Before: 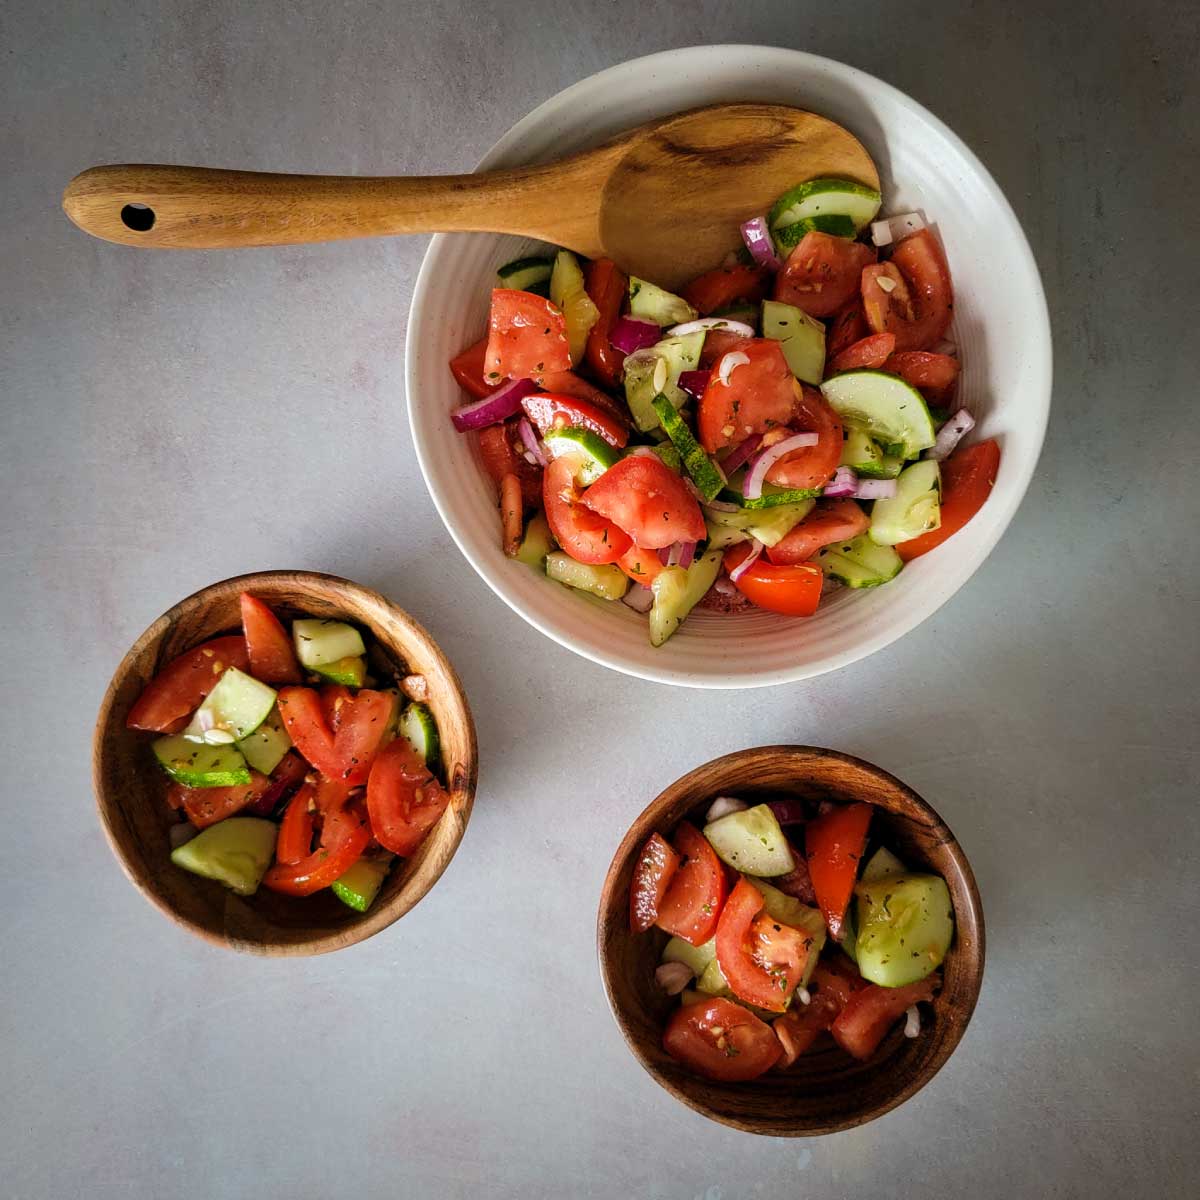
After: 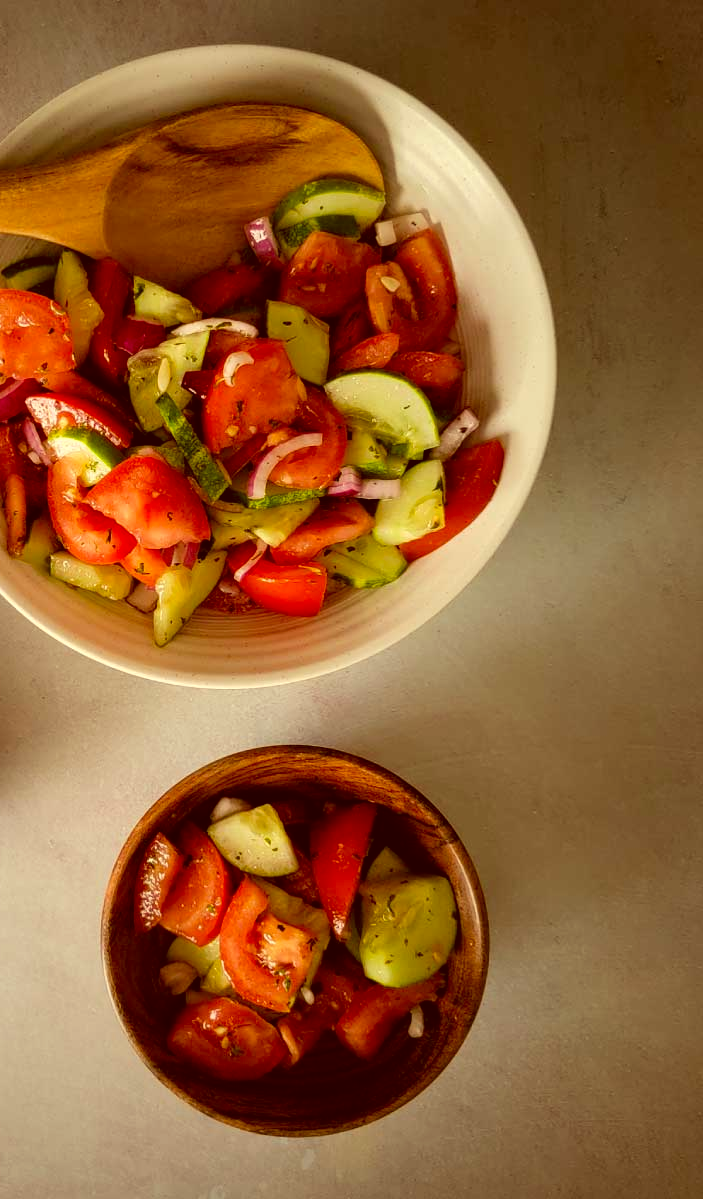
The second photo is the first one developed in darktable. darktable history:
crop: left 41.402%
color correction: highlights a* 1.12, highlights b* 24.26, shadows a* 15.58, shadows b* 24.26
